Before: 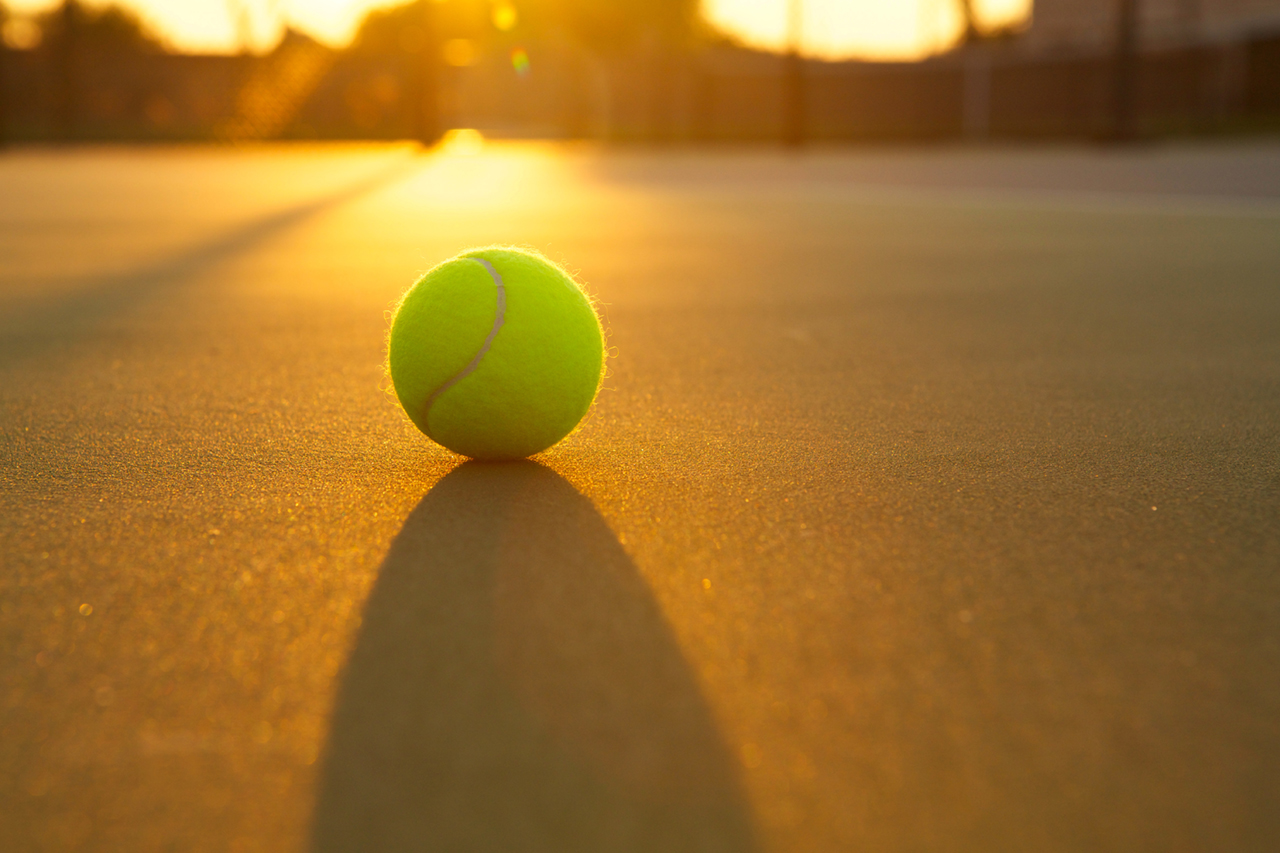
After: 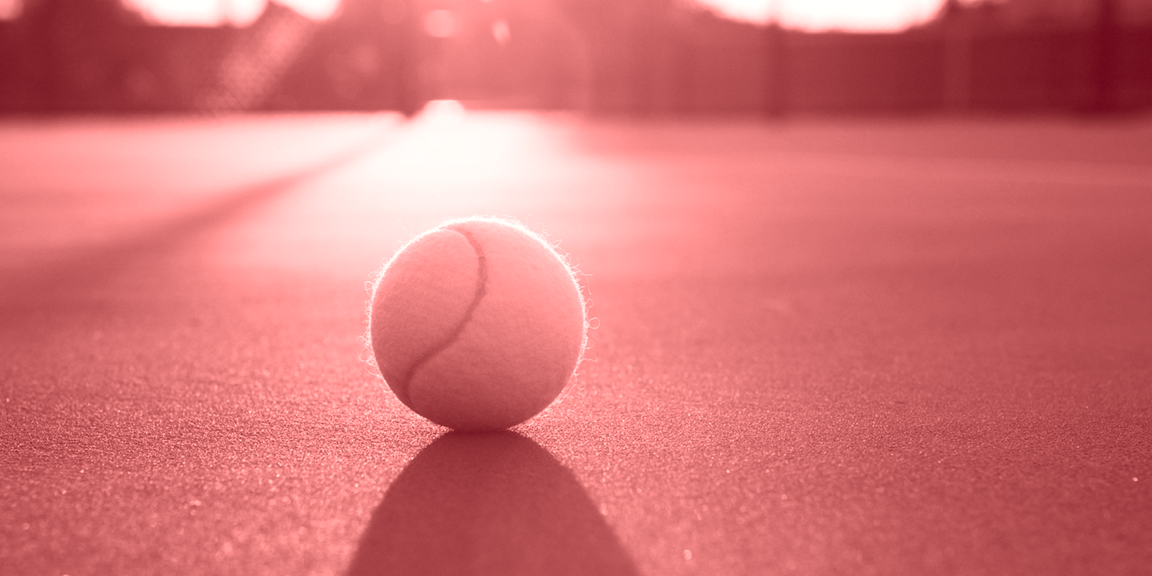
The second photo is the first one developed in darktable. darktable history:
contrast brightness saturation: contrast 0.07, brightness -0.14, saturation 0.11
colorize: saturation 60%, source mix 100%
crop: left 1.509%, top 3.452%, right 7.696%, bottom 28.452%
